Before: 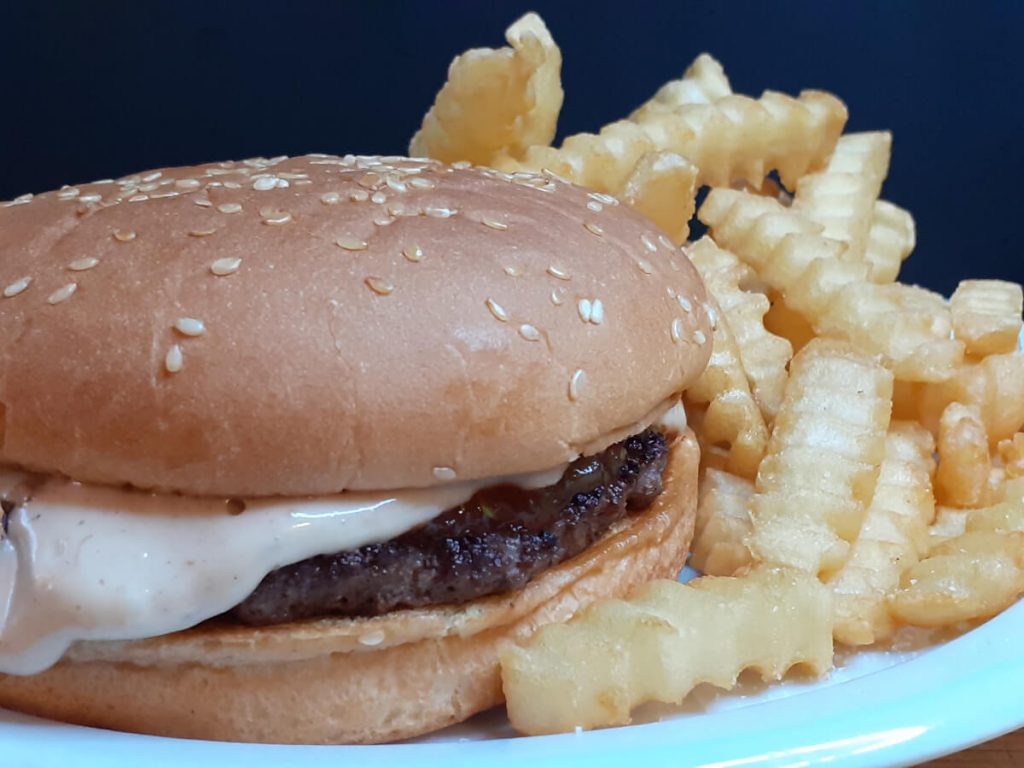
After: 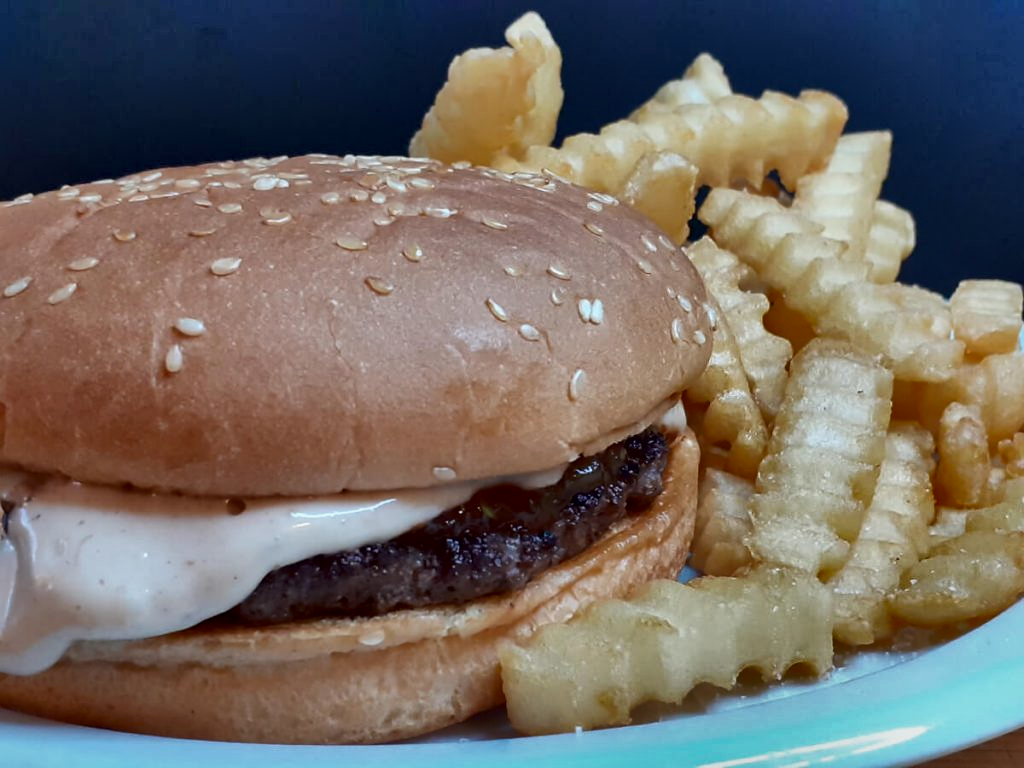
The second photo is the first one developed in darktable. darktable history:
shadows and highlights: shadows 79.68, white point adjustment -9.04, highlights -61.25, soften with gaussian
local contrast: mode bilateral grid, contrast 26, coarseness 60, detail 152%, midtone range 0.2
